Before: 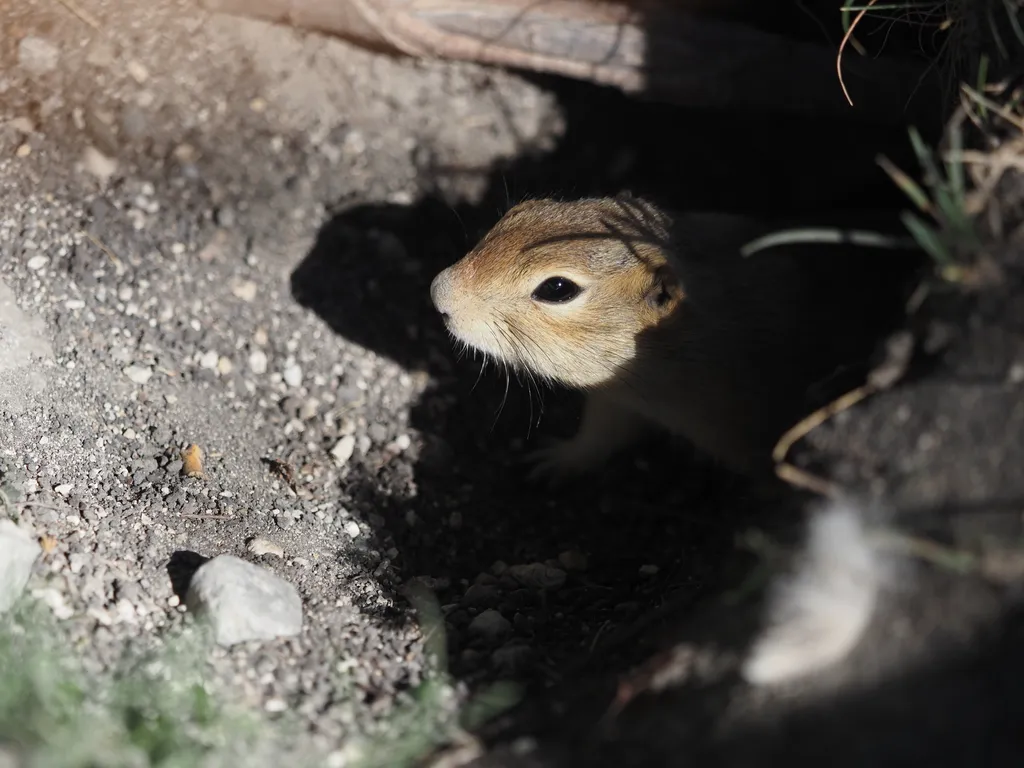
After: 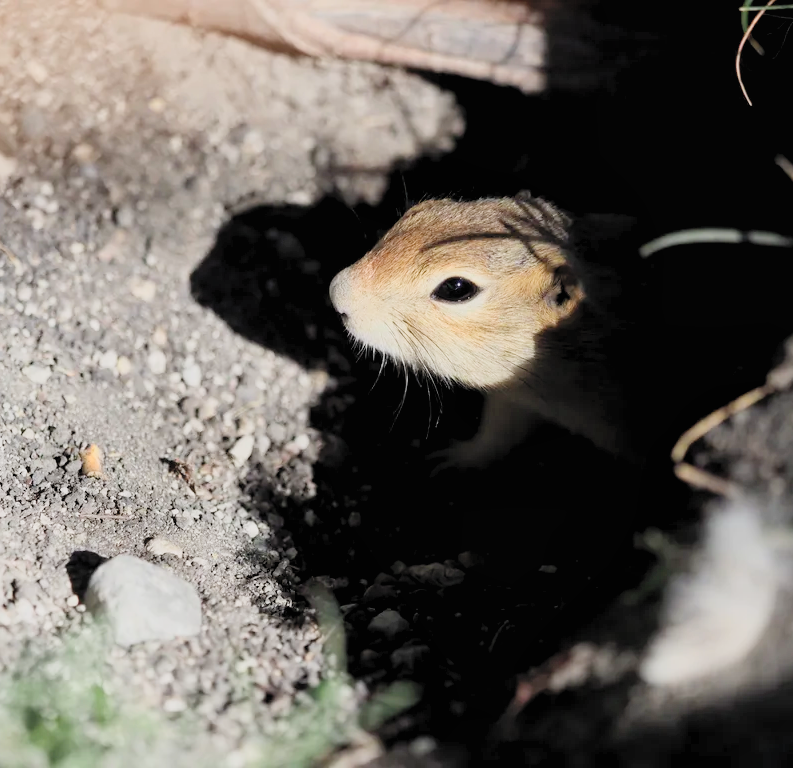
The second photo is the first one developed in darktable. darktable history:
color zones: curves: ch0 [(0, 0.558) (0.143, 0.559) (0.286, 0.529) (0.429, 0.505) (0.571, 0.5) (0.714, 0.5) (0.857, 0.5) (1, 0.558)]; ch1 [(0, 0.469) (0.01, 0.469) (0.12, 0.446) (0.248, 0.469) (0.5, 0.5) (0.748, 0.5) (0.99, 0.469) (1, 0.469)]
filmic rgb: black relative exposure -7.65 EV, white relative exposure 4.56 EV, hardness 3.61, color science v5 (2021), contrast in shadows safe, contrast in highlights safe
crop: left 9.882%, right 12.643%
exposure: black level correction 0.005, exposure 0.016 EV, compensate highlight preservation false
color balance rgb: perceptual saturation grading › global saturation 0.608%
local contrast: mode bilateral grid, contrast 20, coarseness 51, detail 119%, midtone range 0.2
levels: levels [0, 0.397, 0.955]
